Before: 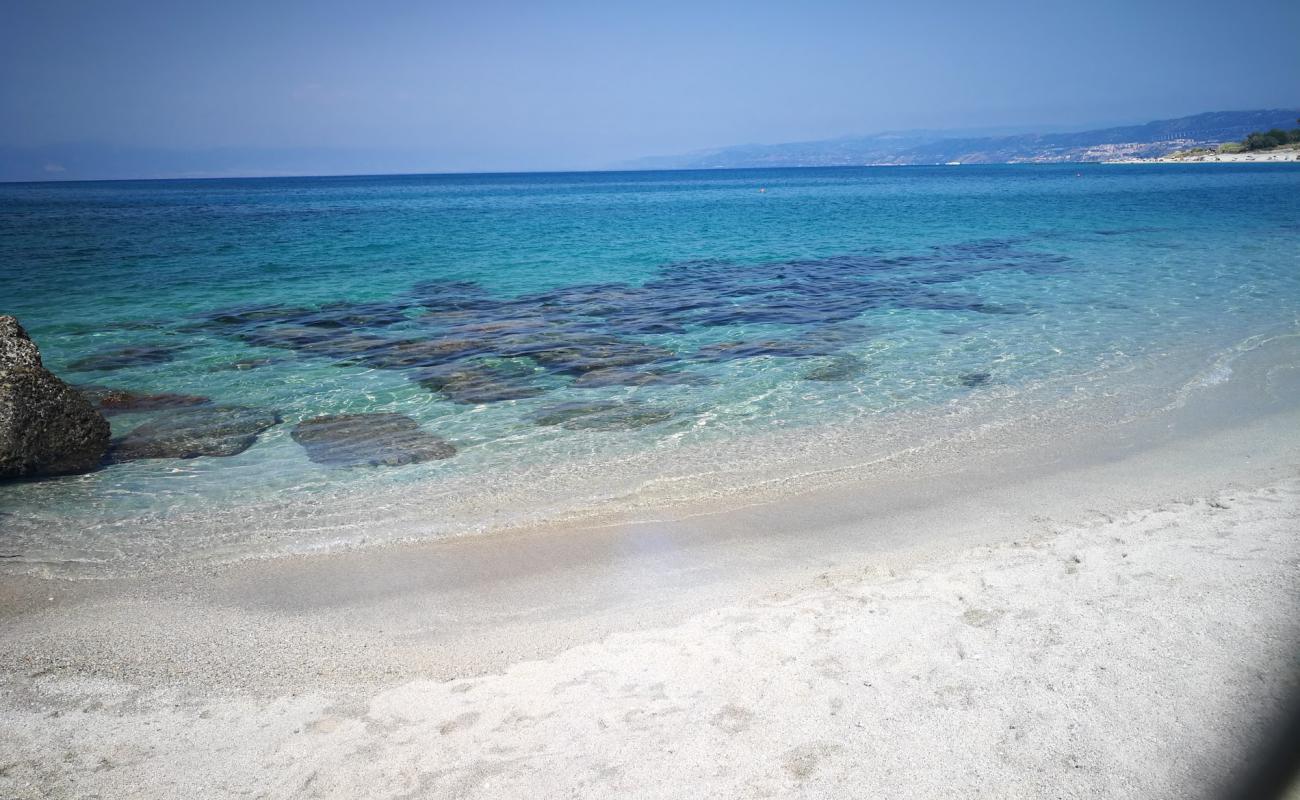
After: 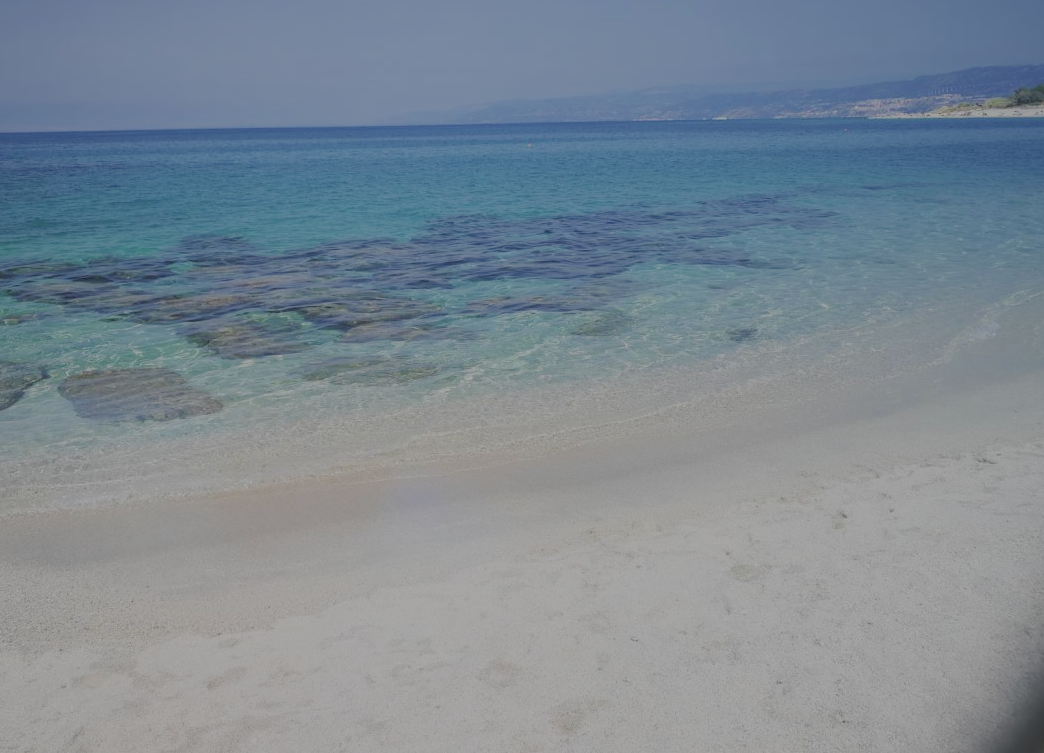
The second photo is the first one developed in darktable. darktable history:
crop and rotate: left 17.978%, top 5.752%, right 1.665%
filmic rgb: black relative exposure -13.91 EV, white relative exposure 7.96 EV, threshold 2.95 EV, hardness 3.75, latitude 50.21%, contrast 0.509, enable highlight reconstruction true
